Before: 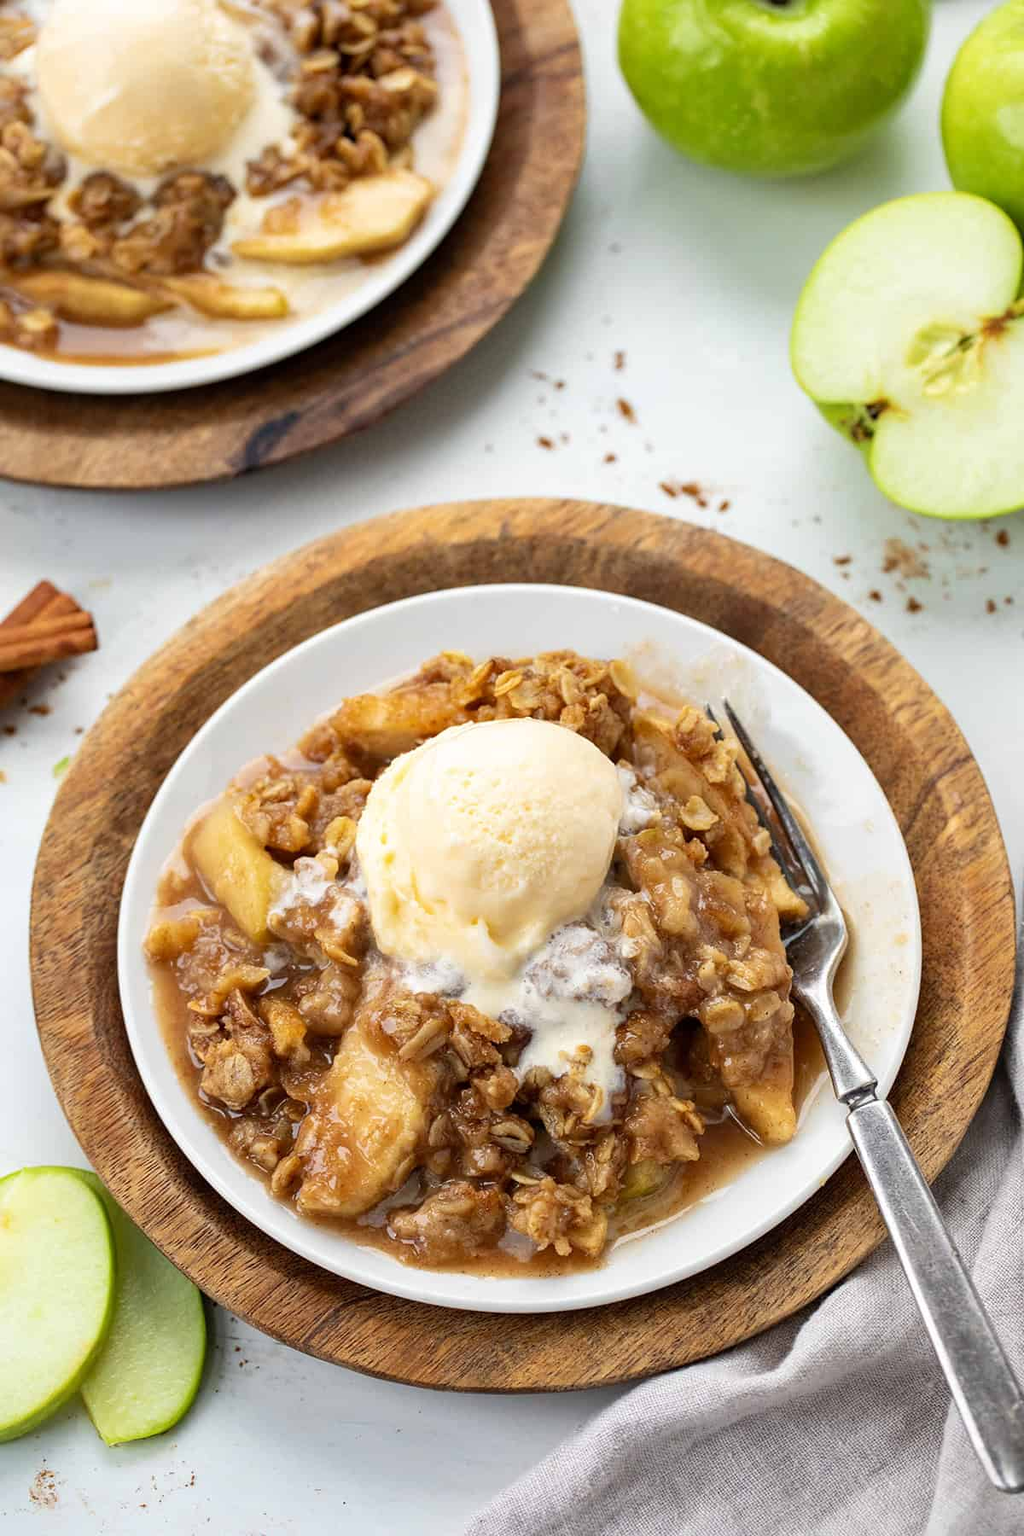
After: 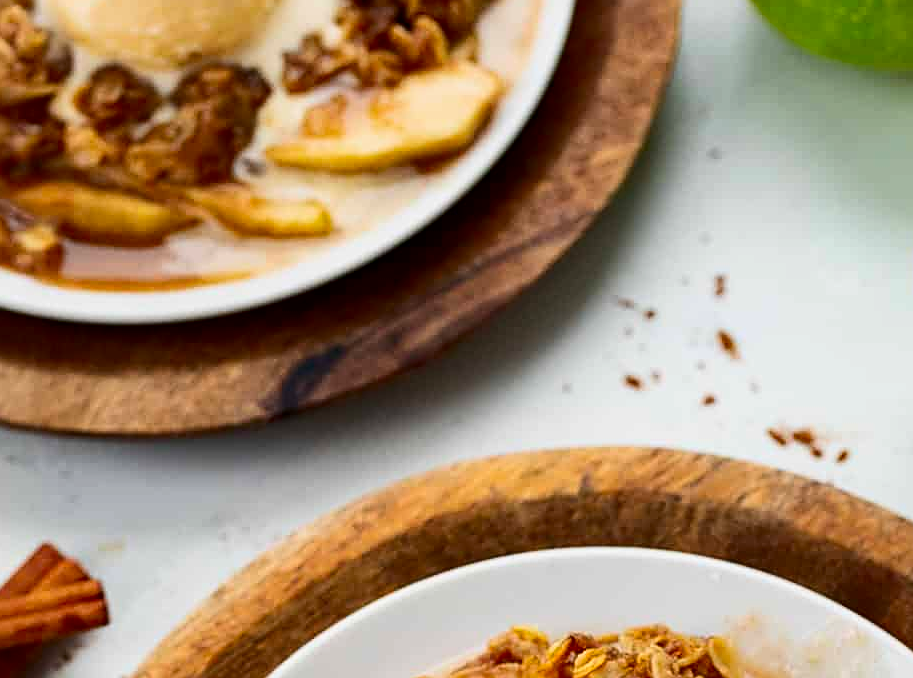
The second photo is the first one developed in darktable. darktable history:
crop: left 0.517%, top 7.63%, right 23.372%, bottom 54.683%
exposure: exposure -0.205 EV, compensate exposure bias true, compensate highlight preservation false
contrast brightness saturation: contrast 0.202, brightness -0.114, saturation 0.098
sharpen: on, module defaults
